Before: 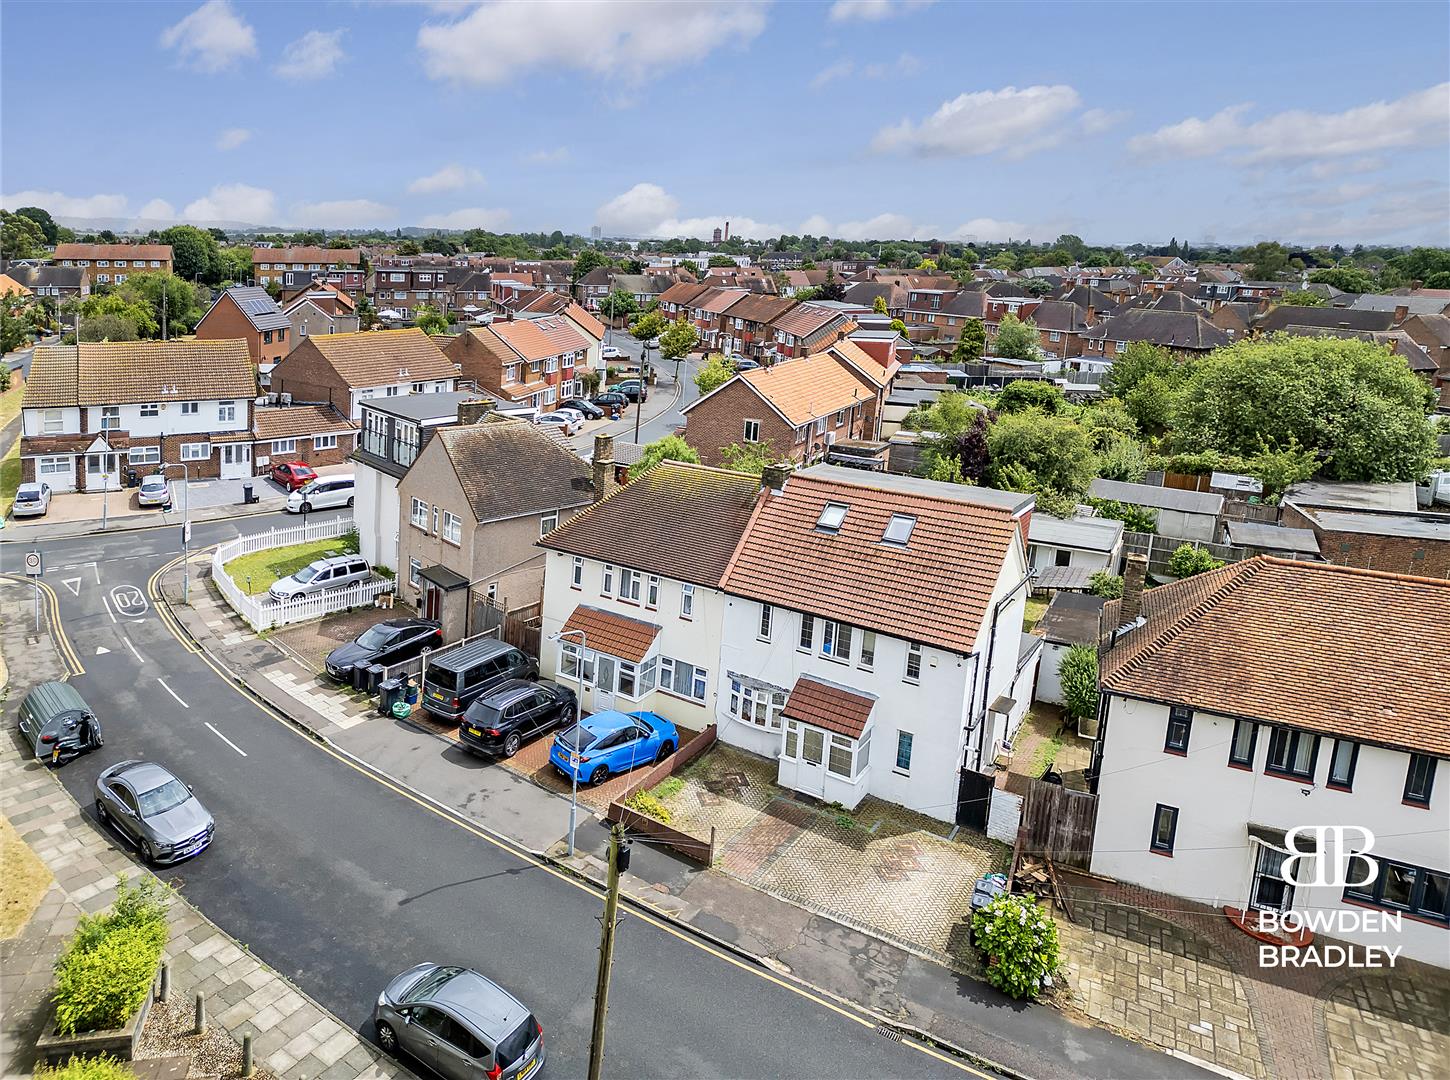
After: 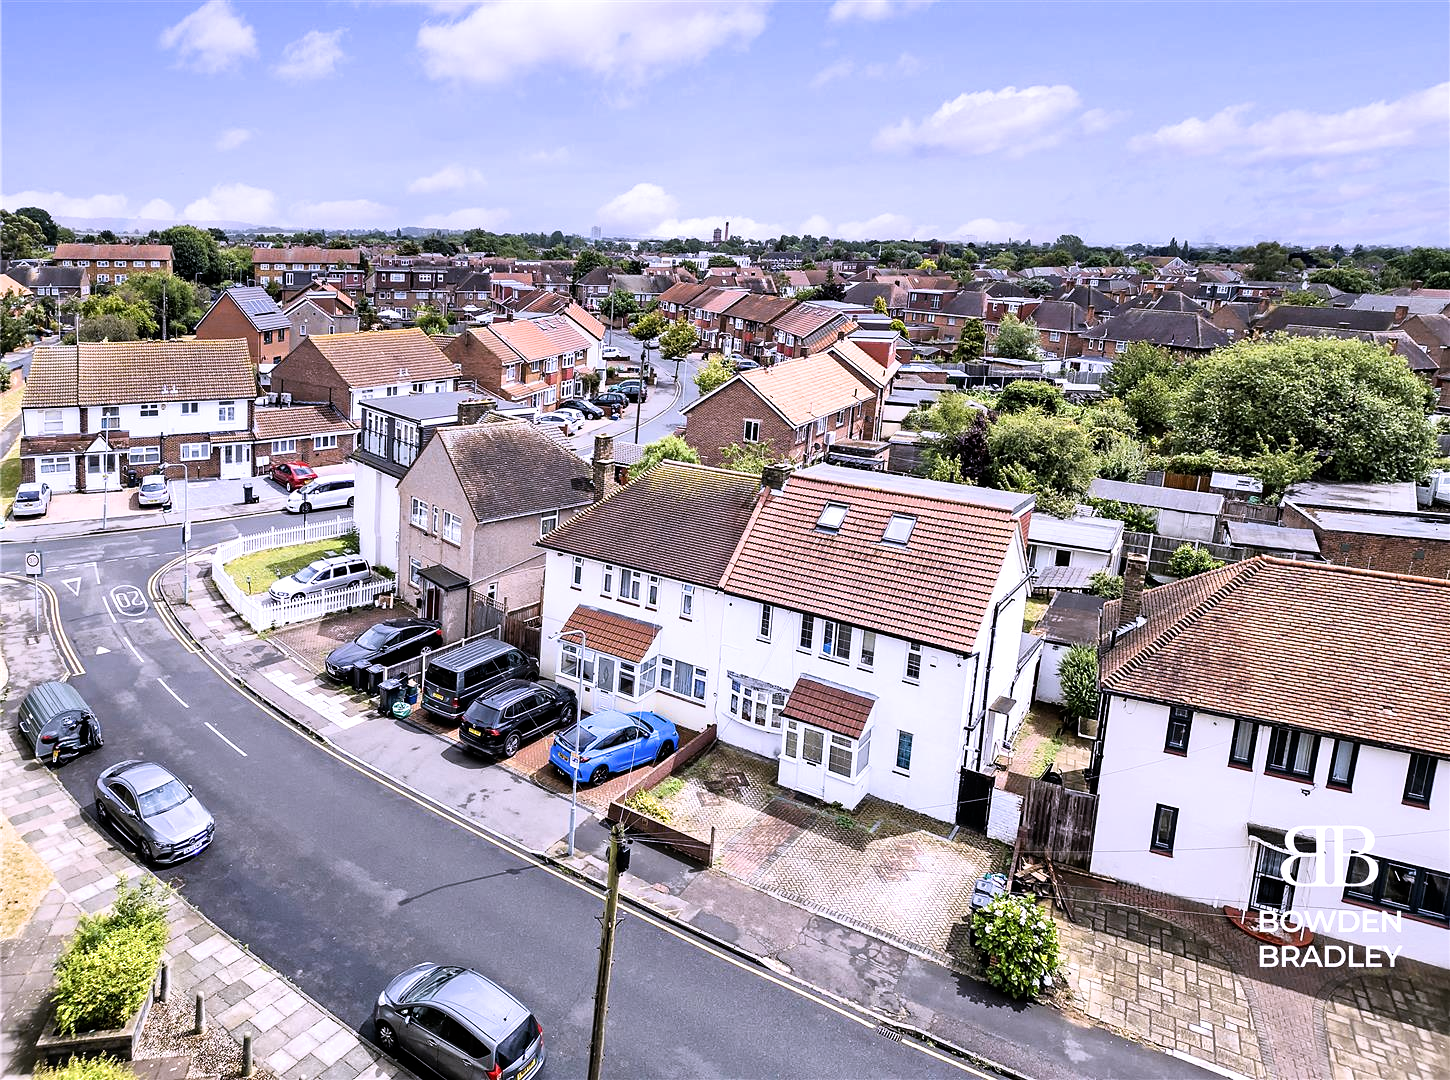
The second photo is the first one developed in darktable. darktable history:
white balance: red 1.042, blue 1.17
filmic rgb: white relative exposure 2.2 EV, hardness 6.97
